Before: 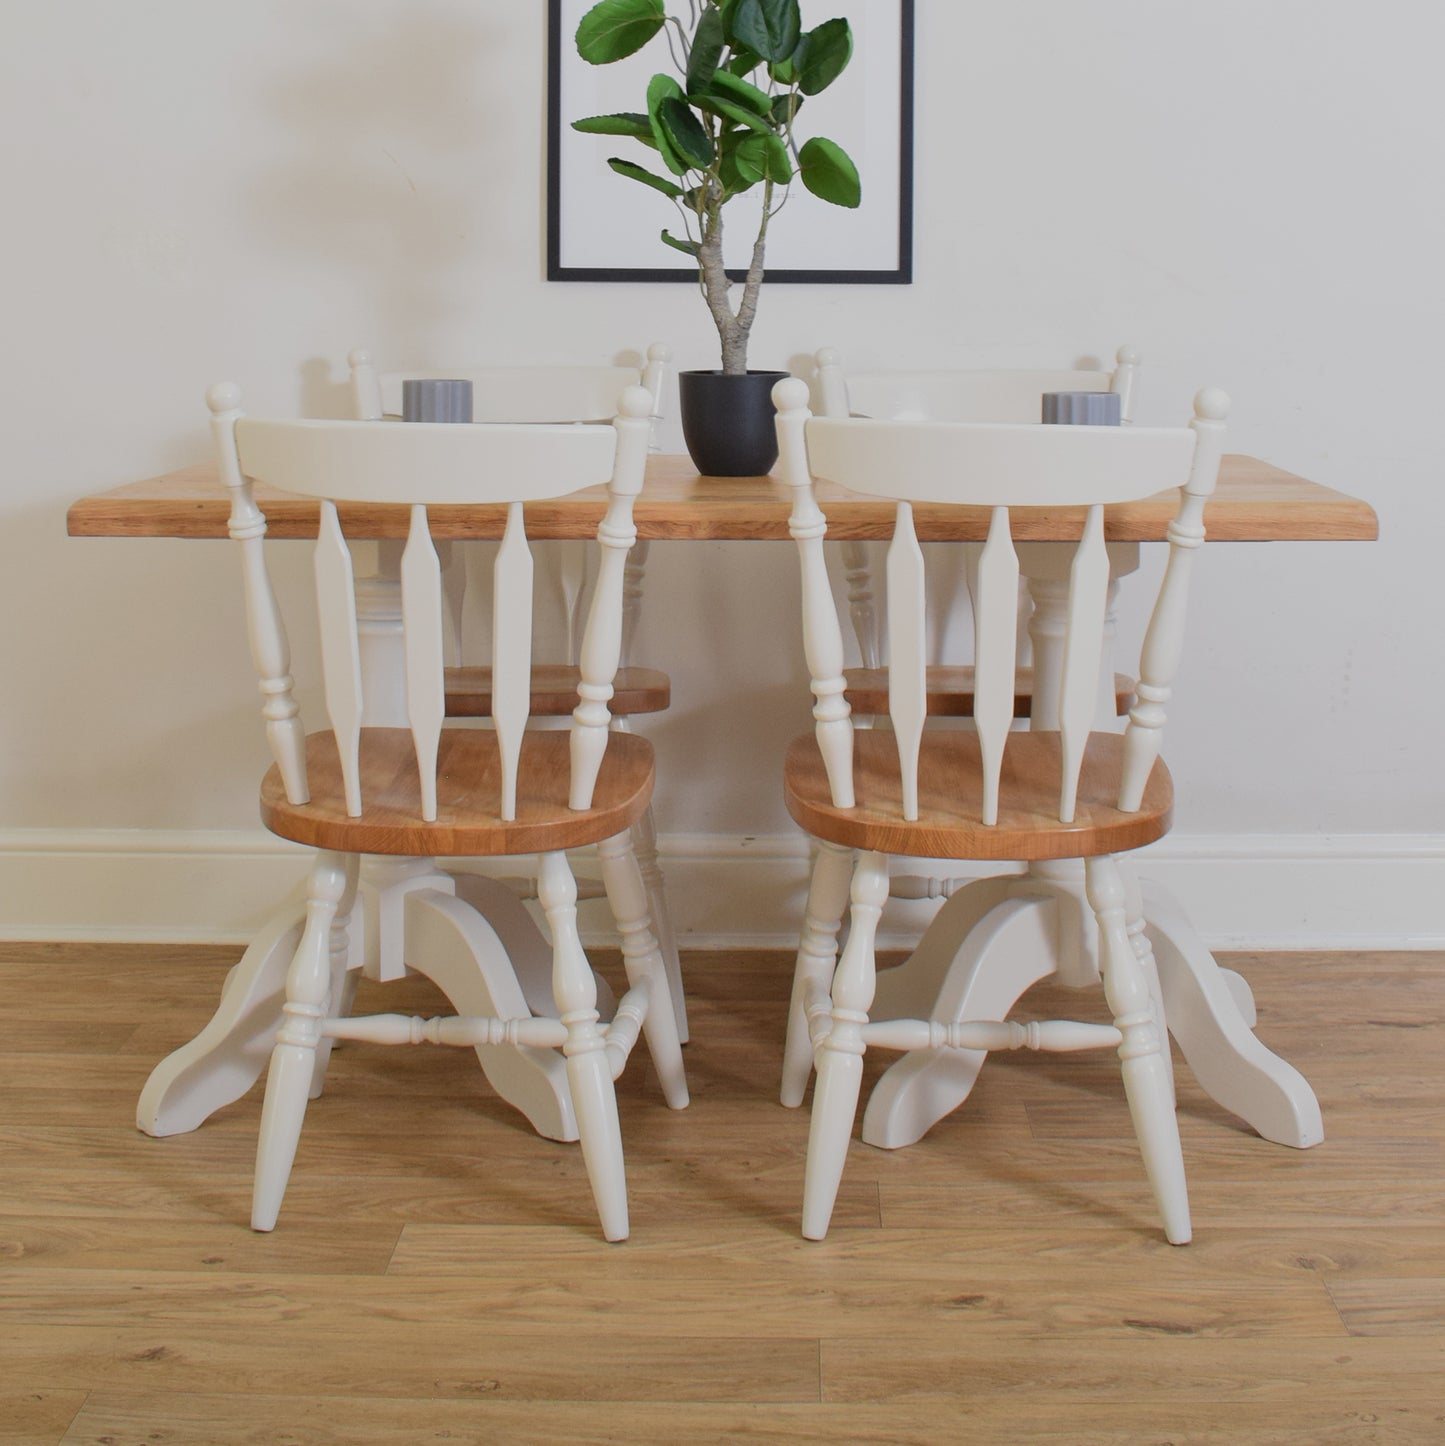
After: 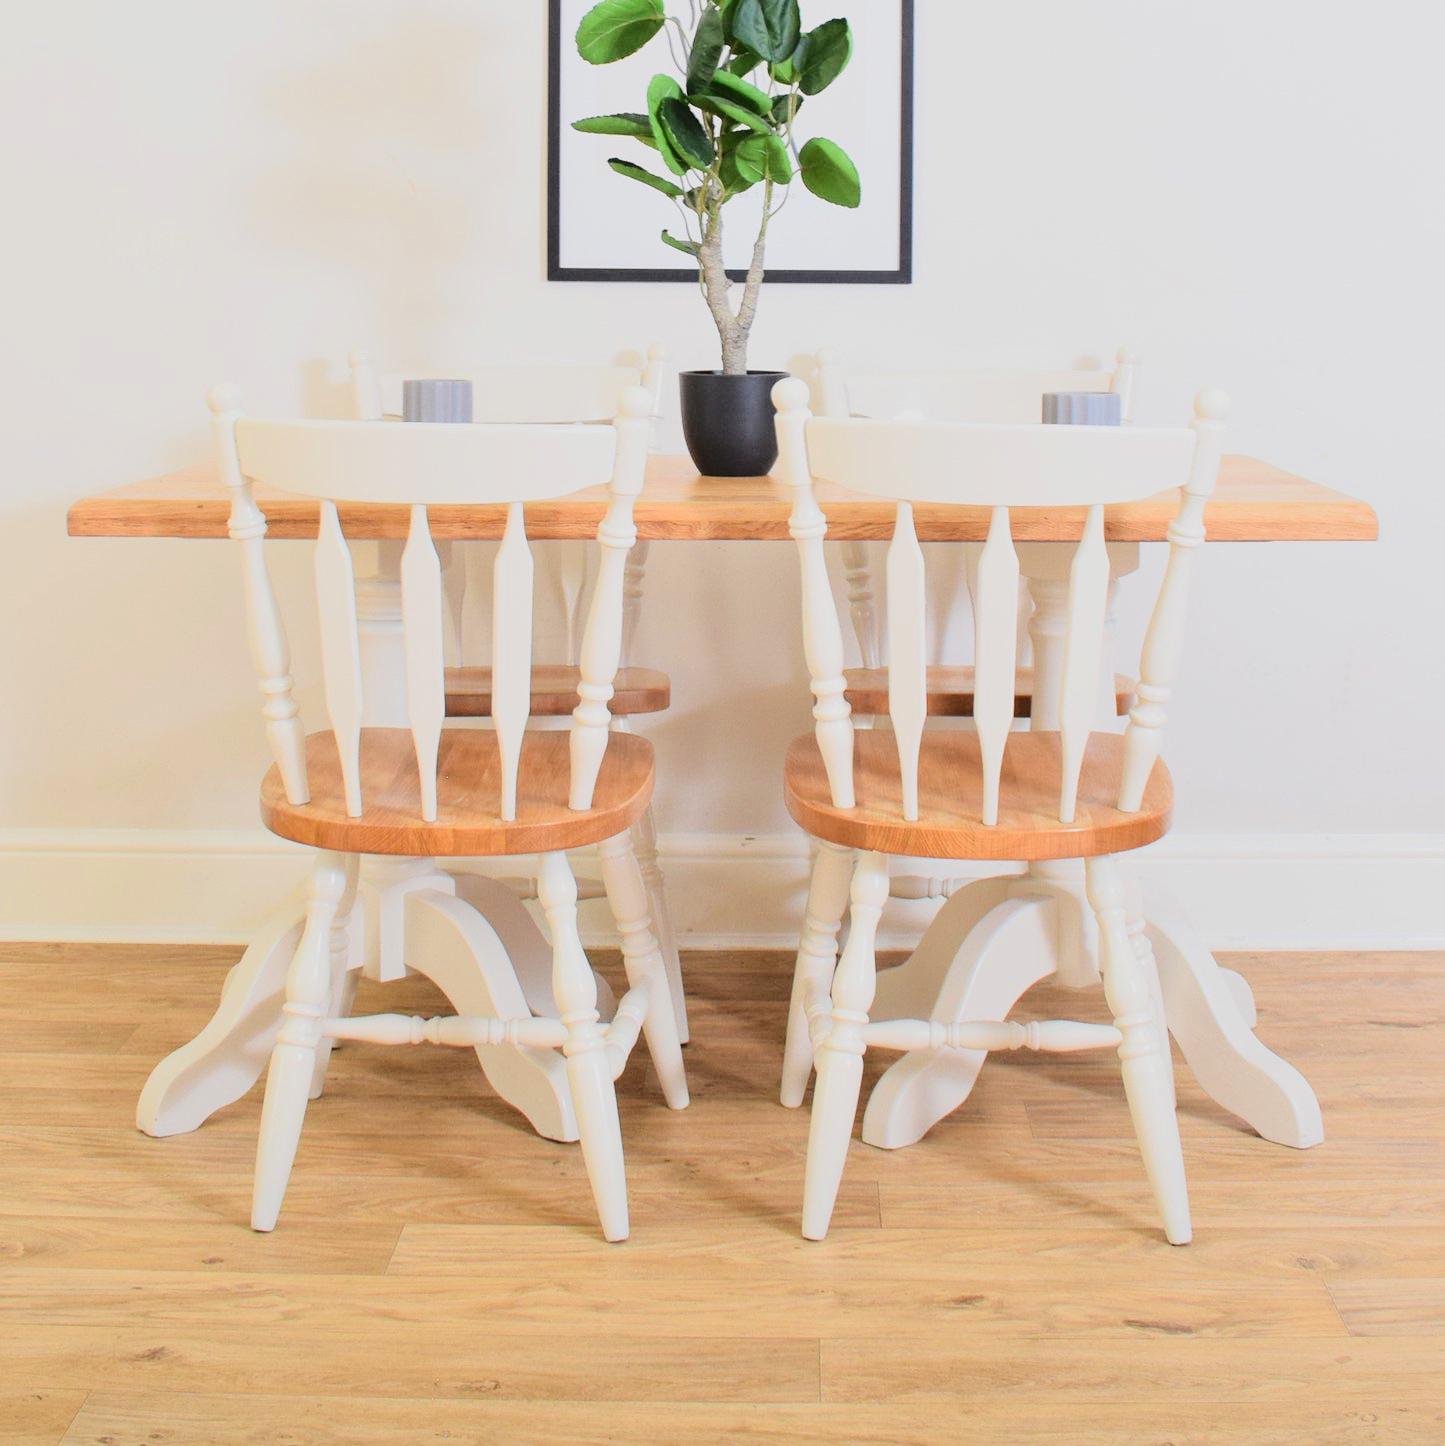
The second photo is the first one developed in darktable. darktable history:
tone equalizer: -7 EV 0.163 EV, -6 EV 0.574 EV, -5 EV 1.18 EV, -4 EV 1.3 EV, -3 EV 1.12 EV, -2 EV 0.6 EV, -1 EV 0.147 EV, edges refinement/feathering 500, mask exposure compensation -1.57 EV, preserve details no
